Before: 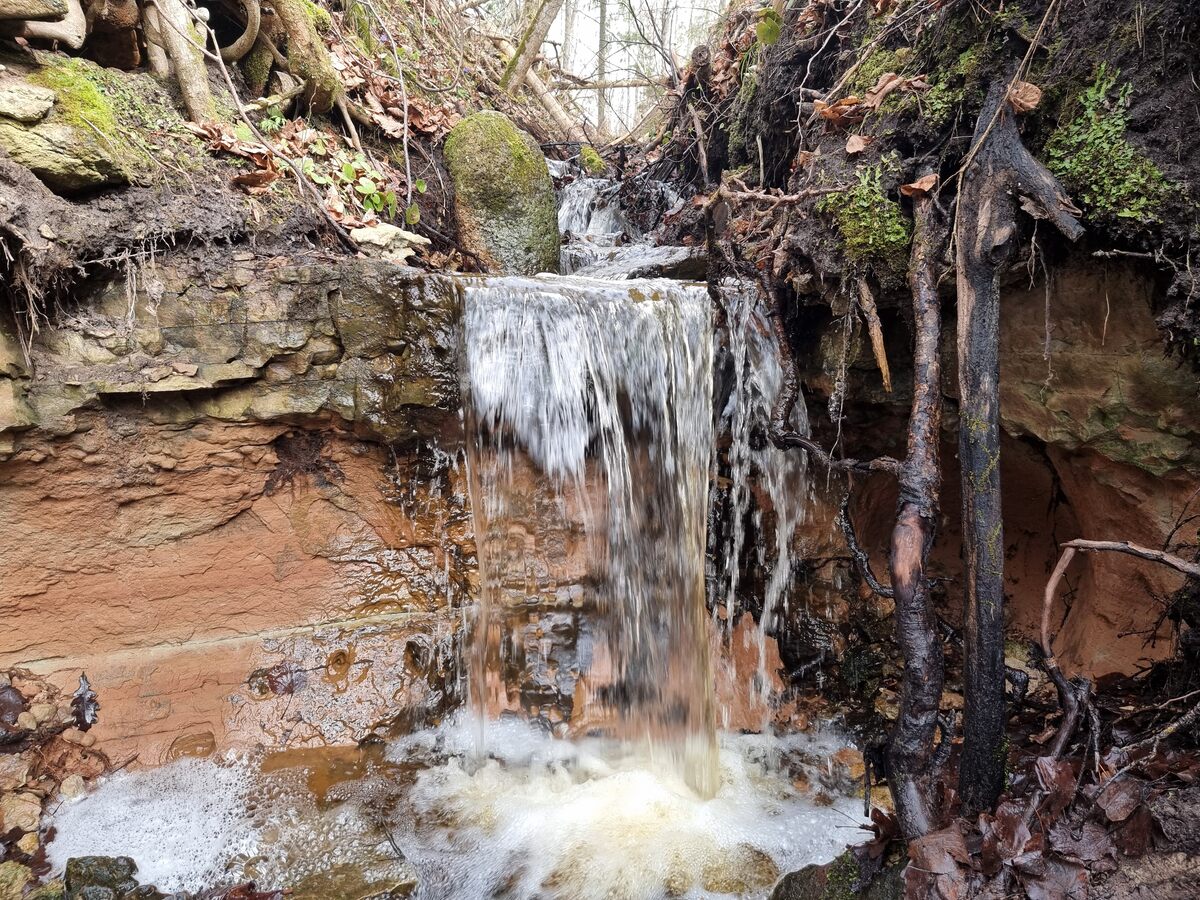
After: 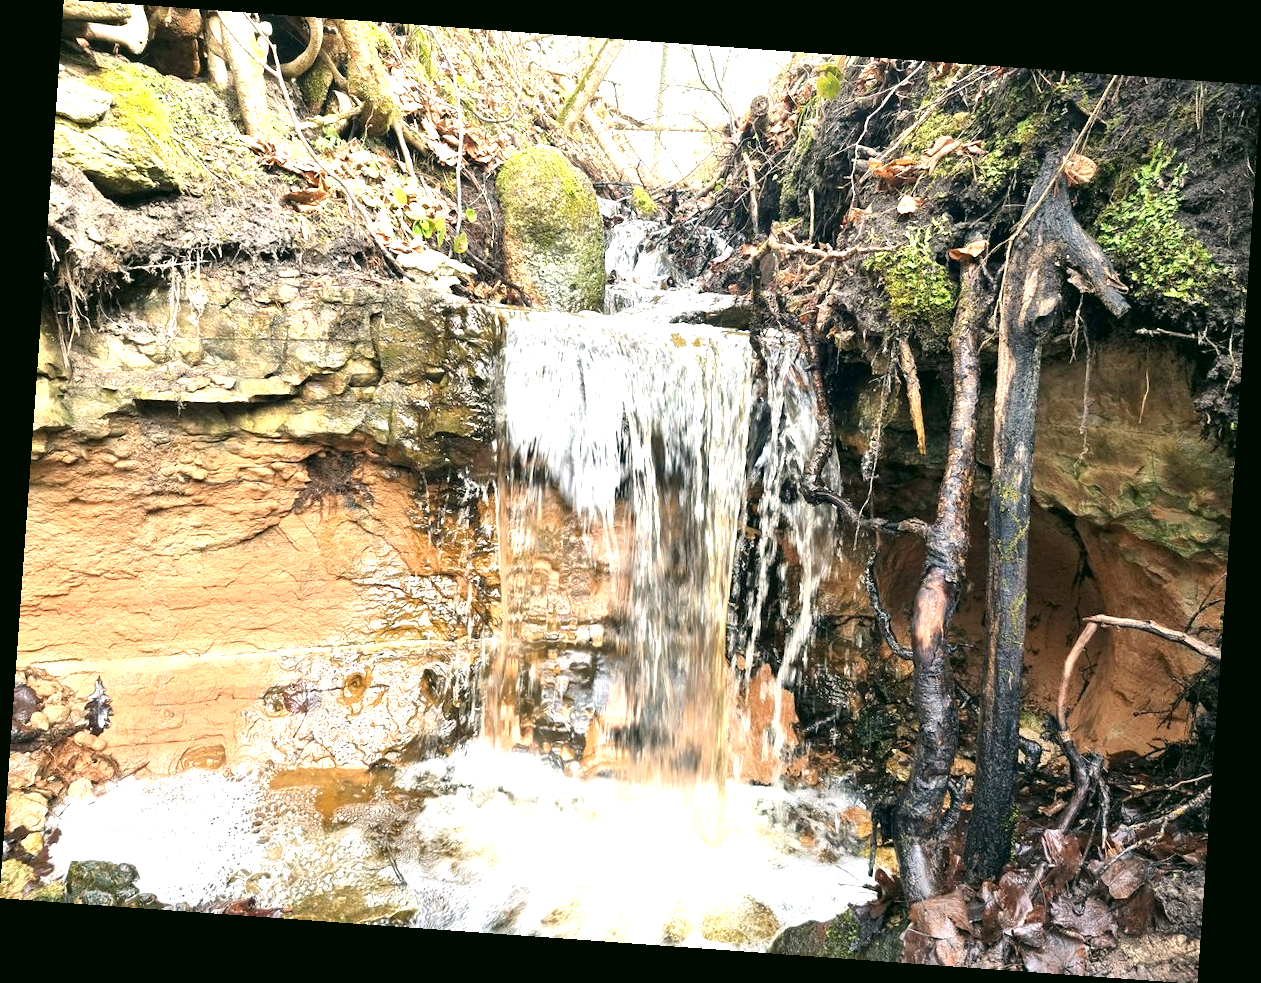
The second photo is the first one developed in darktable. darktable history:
color correction: highlights a* -0.482, highlights b* 9.48, shadows a* -9.48, shadows b* 0.803
exposure: black level correction 0, exposure 1.35 EV, compensate exposure bias true, compensate highlight preservation false
rotate and perspective: rotation 4.1°, automatic cropping off
